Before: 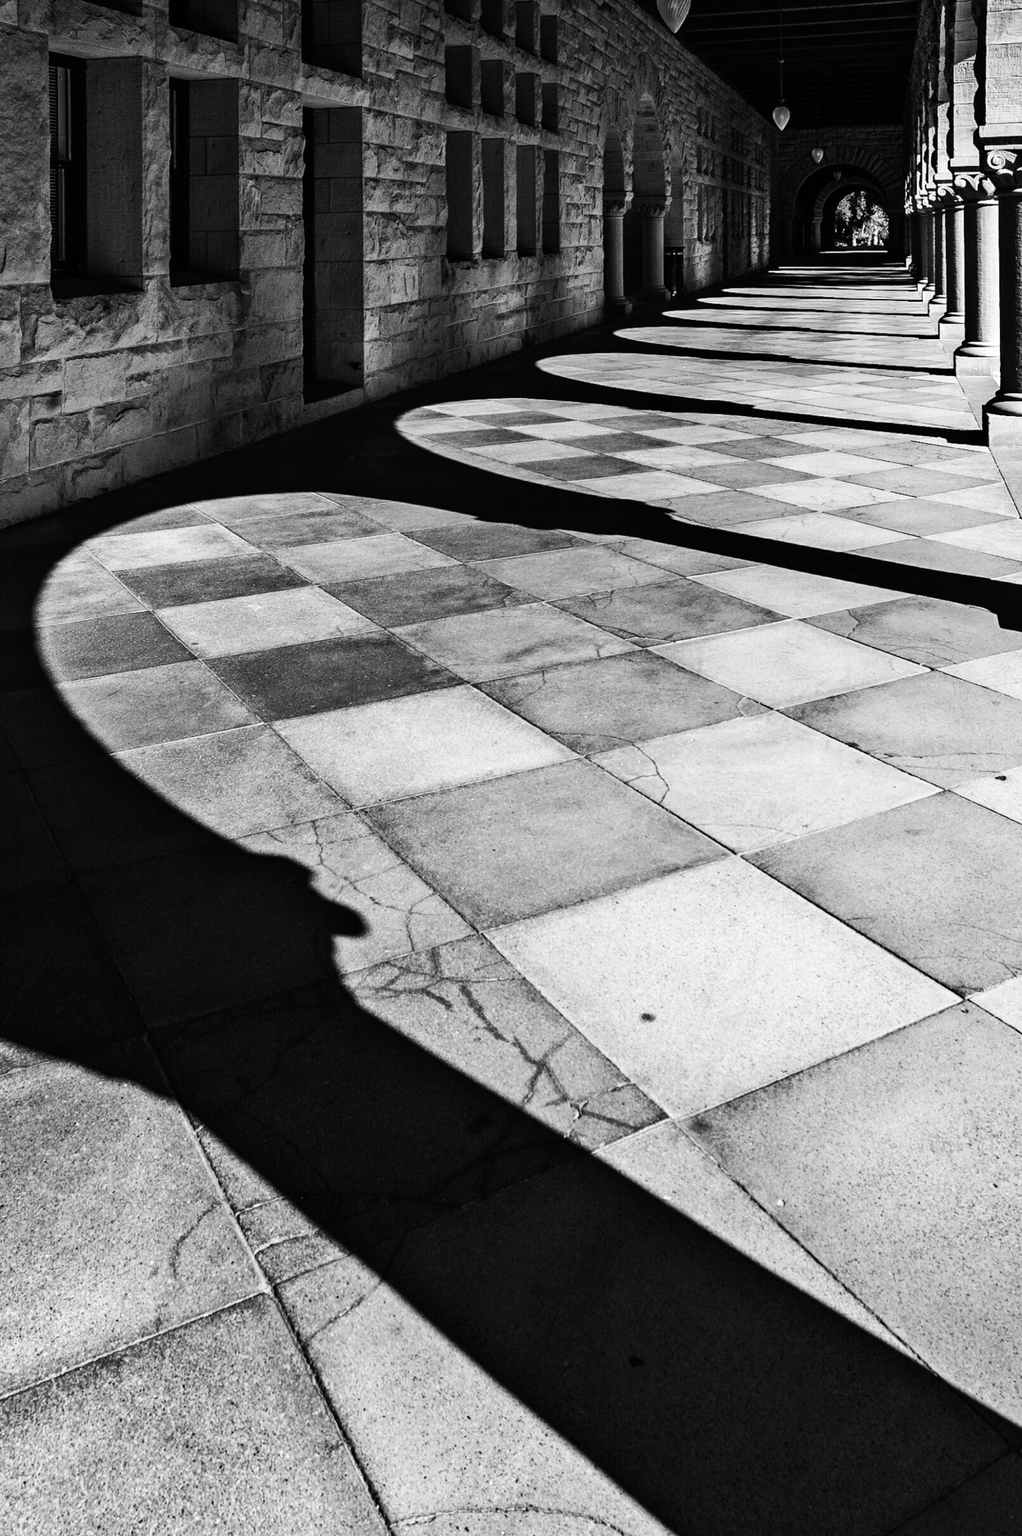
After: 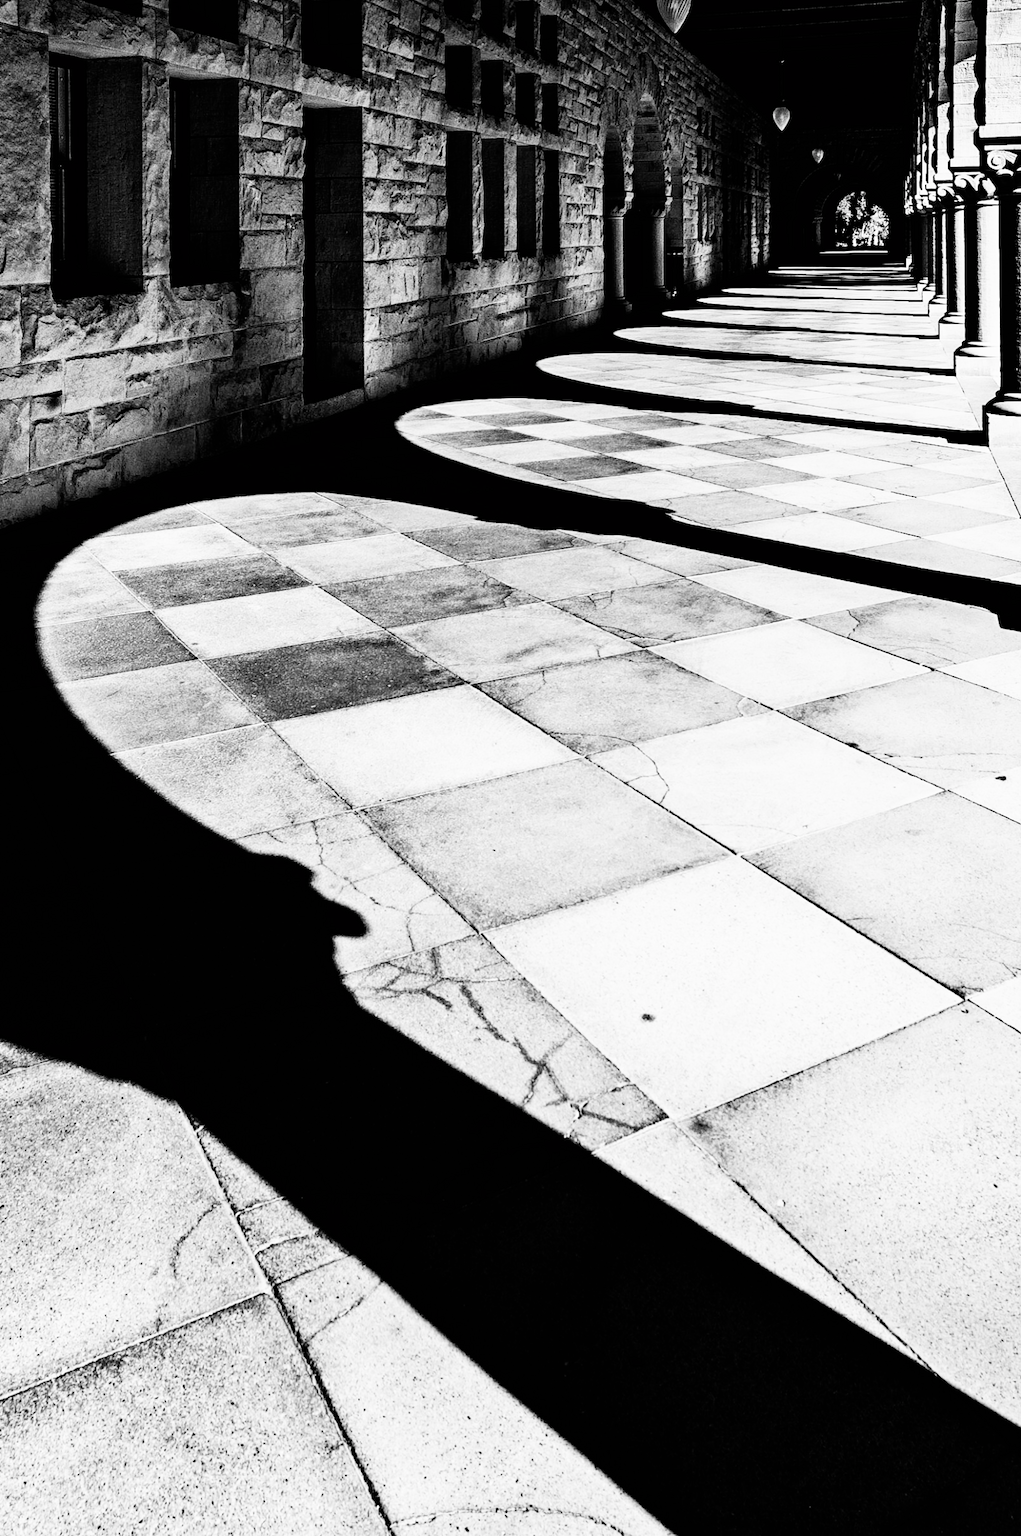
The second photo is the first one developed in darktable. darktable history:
exposure: black level correction 0, exposure 1 EV, compensate exposure bias true, compensate highlight preservation false
filmic rgb: black relative exposure -5 EV, hardness 2.88, contrast 1.5
